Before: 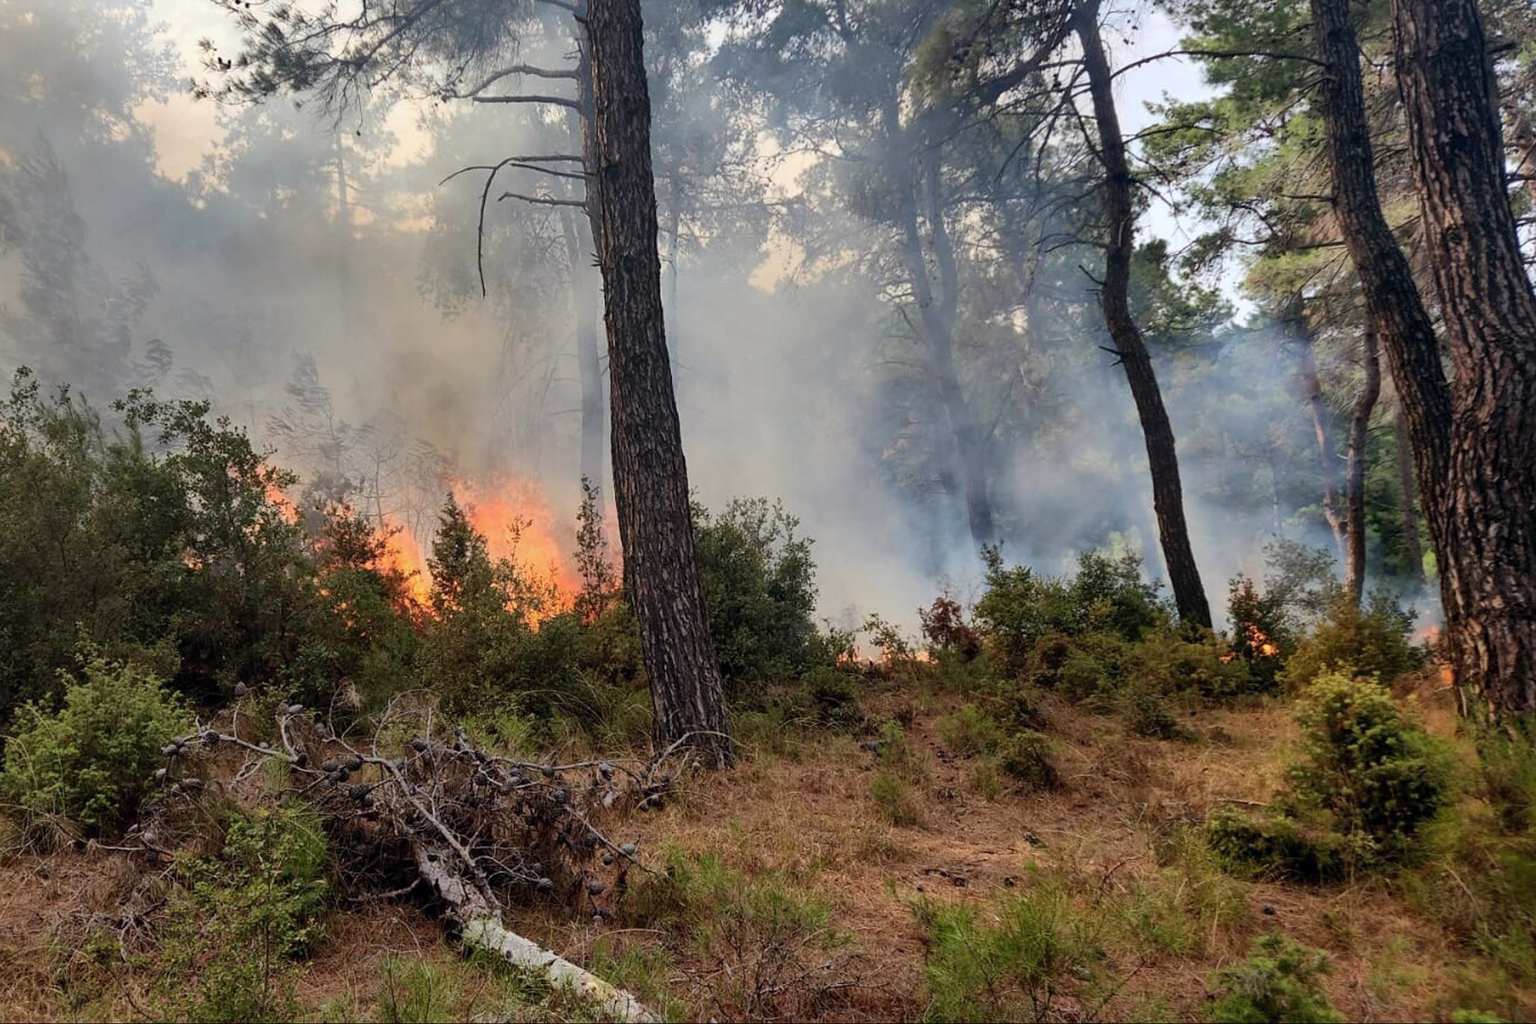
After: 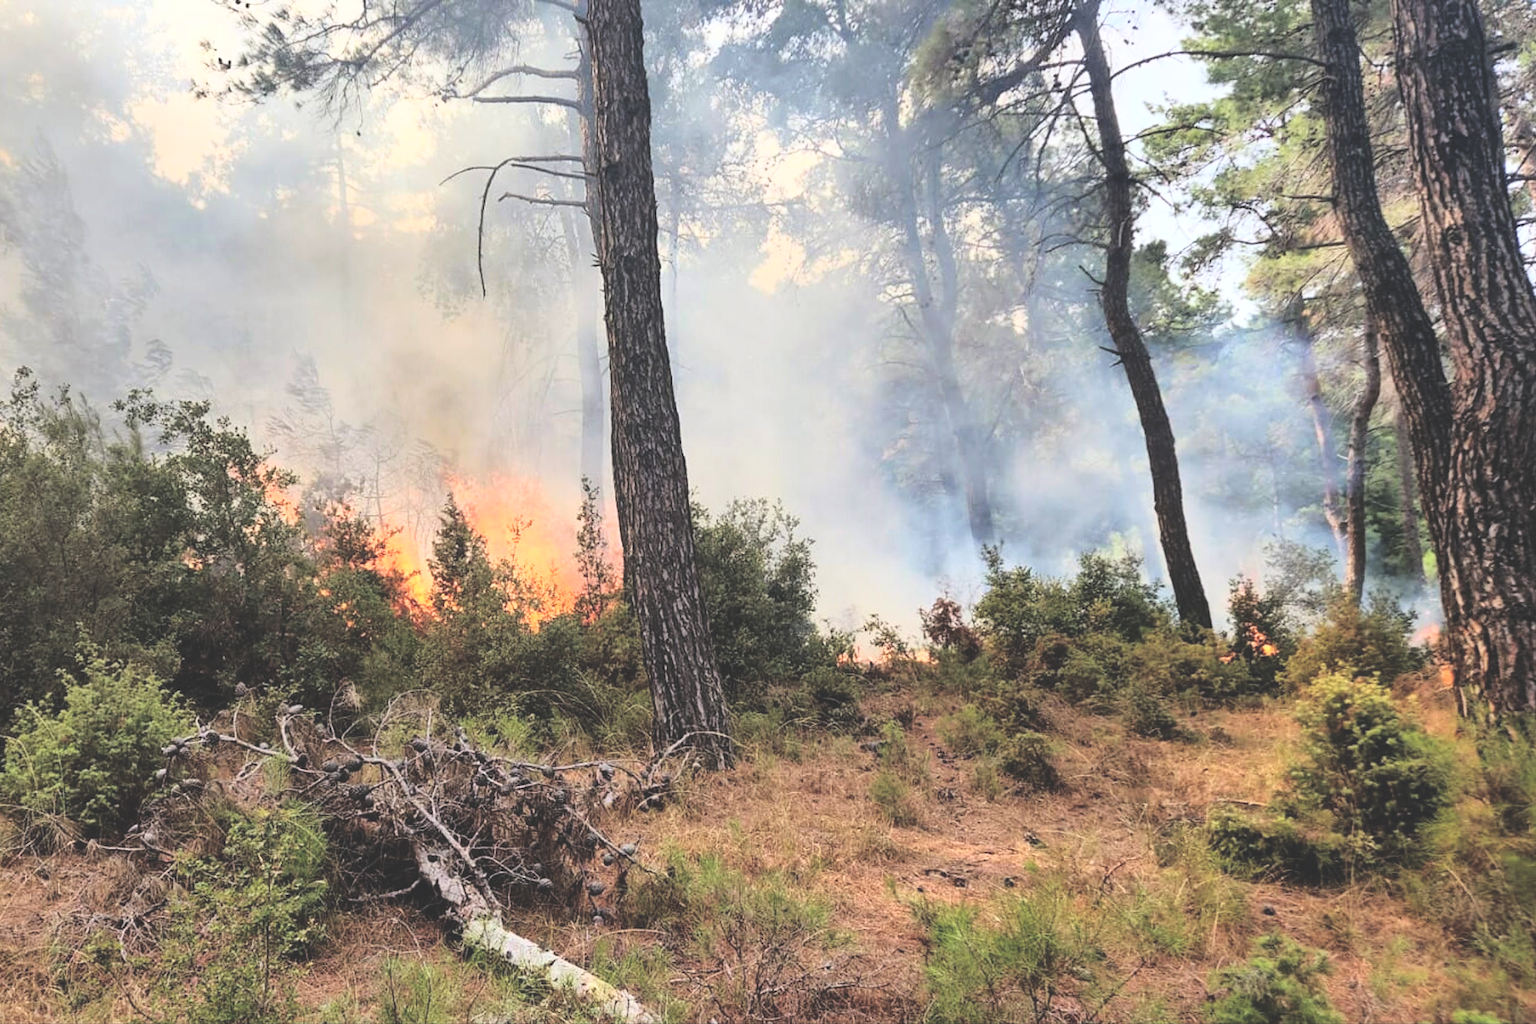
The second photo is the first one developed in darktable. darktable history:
base curve: curves: ch0 [(0, 0) (0.032, 0.037) (0.105, 0.228) (0.435, 0.76) (0.856, 0.983) (1, 1)]
exposure: black level correction -0.027, compensate highlight preservation false
